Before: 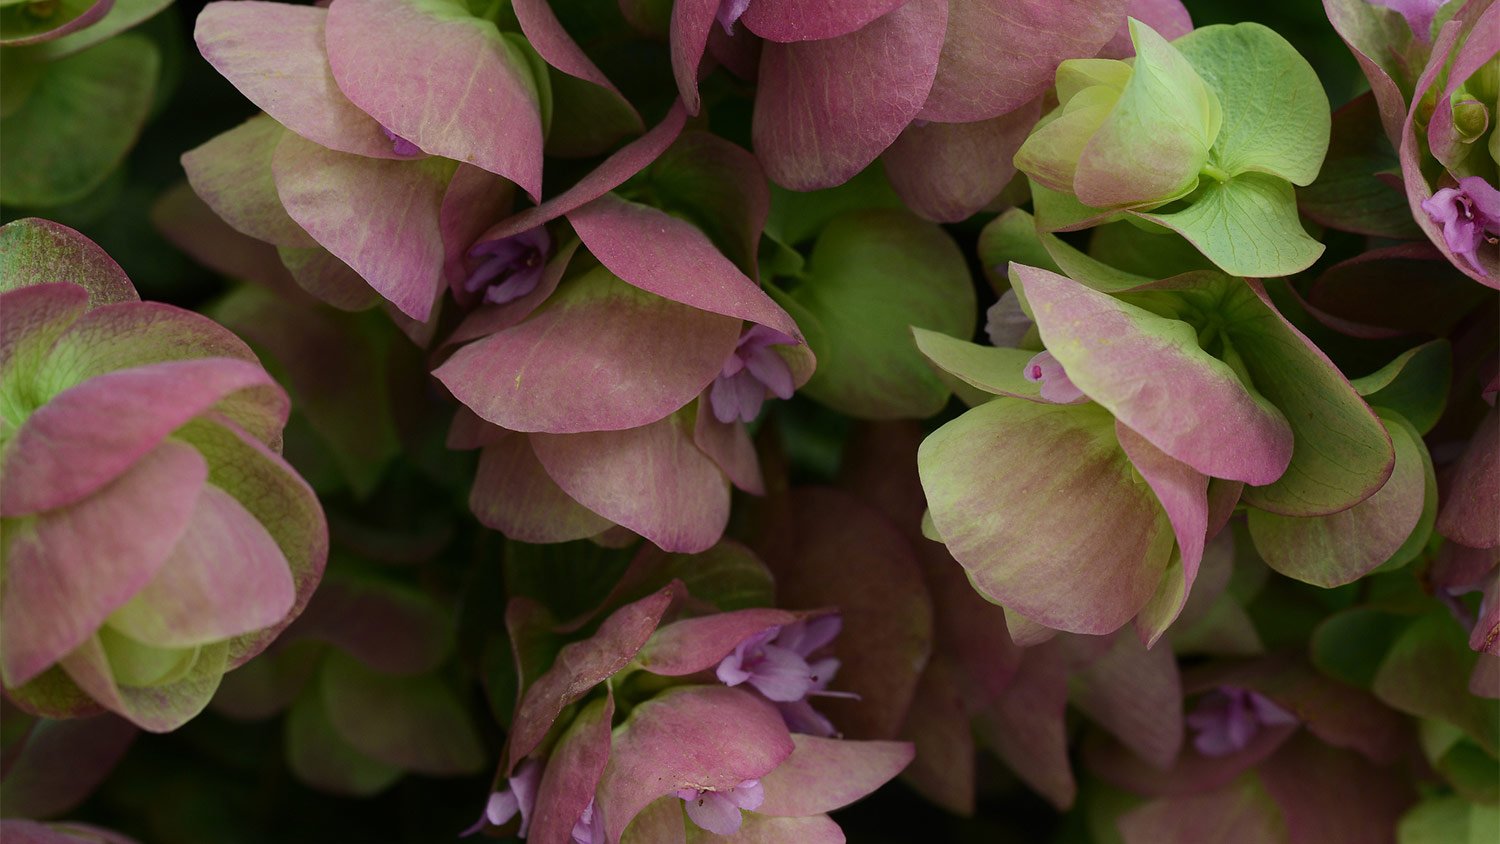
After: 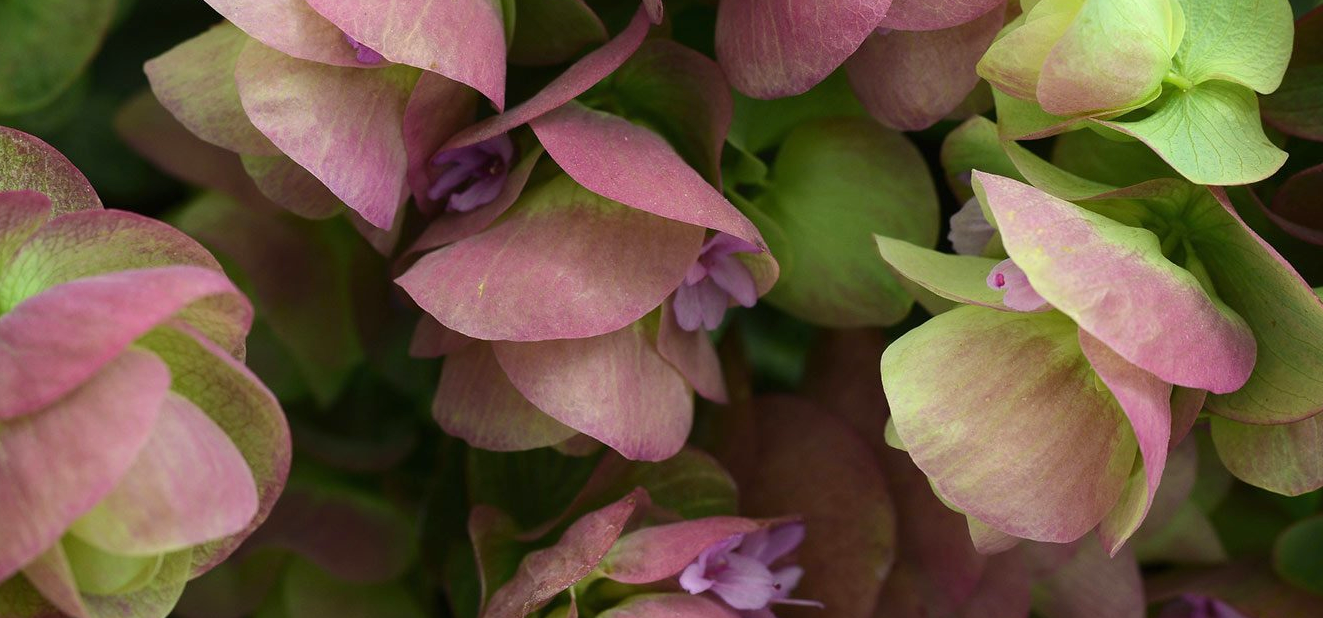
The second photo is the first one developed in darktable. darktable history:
base curve: curves: ch0 [(0, 0) (0.472, 0.455) (1, 1)], preserve colors none
crop and rotate: left 2.474%, top 10.99%, right 9.263%, bottom 15.678%
exposure: black level correction 0, exposure 0.593 EV, compensate exposure bias true, compensate highlight preservation false
